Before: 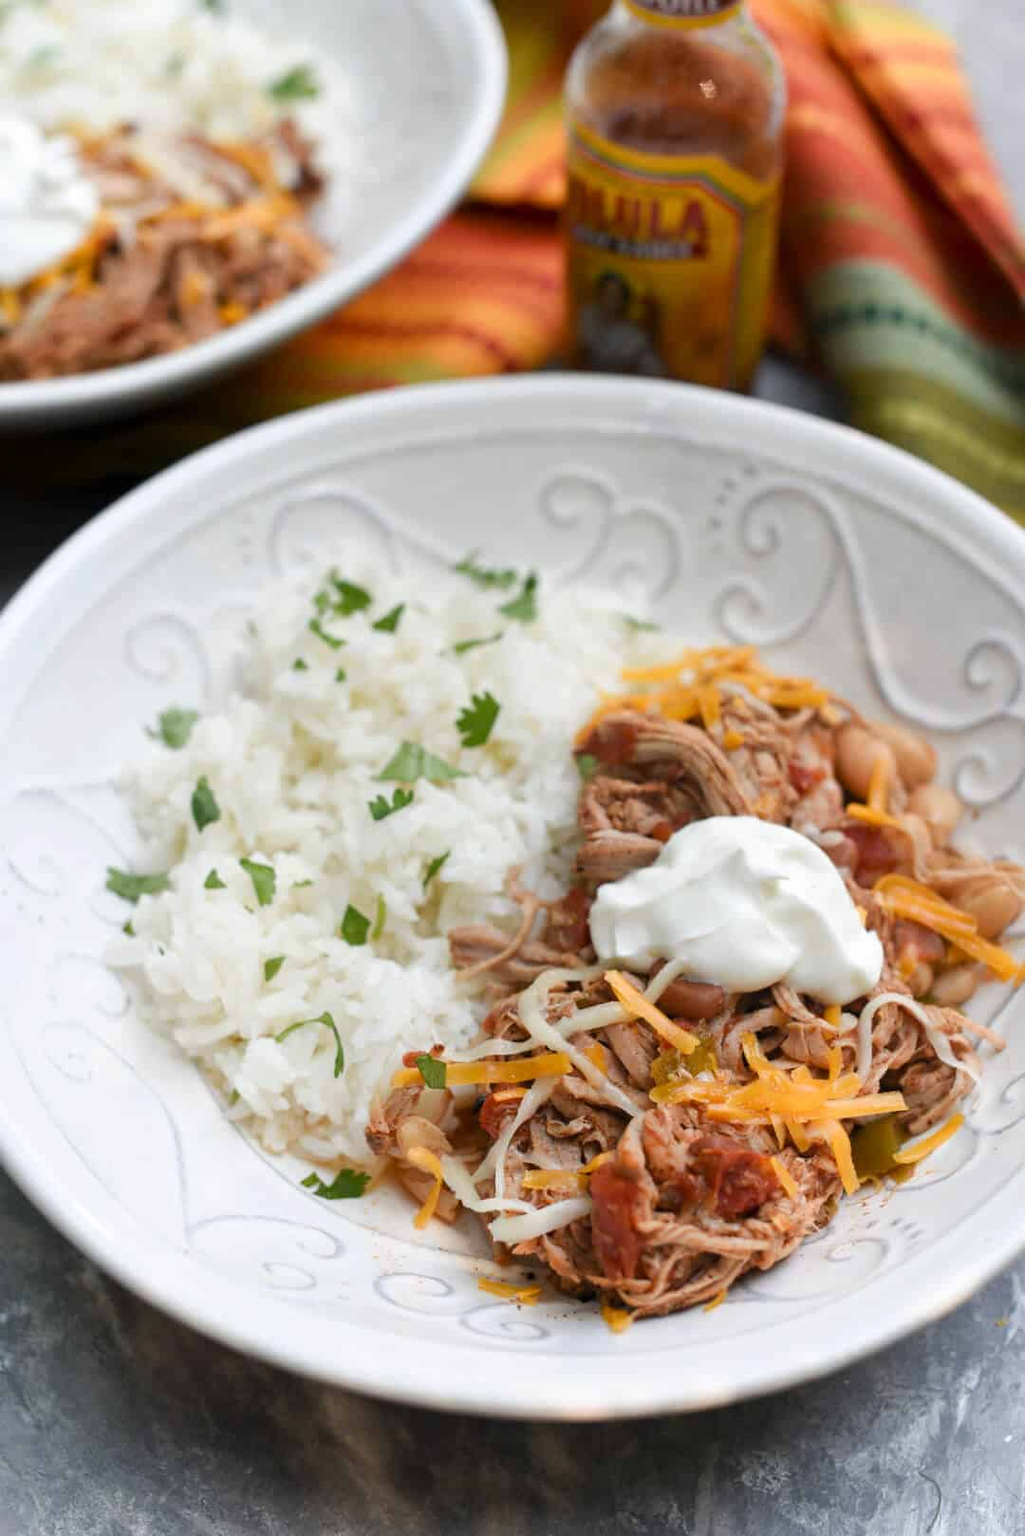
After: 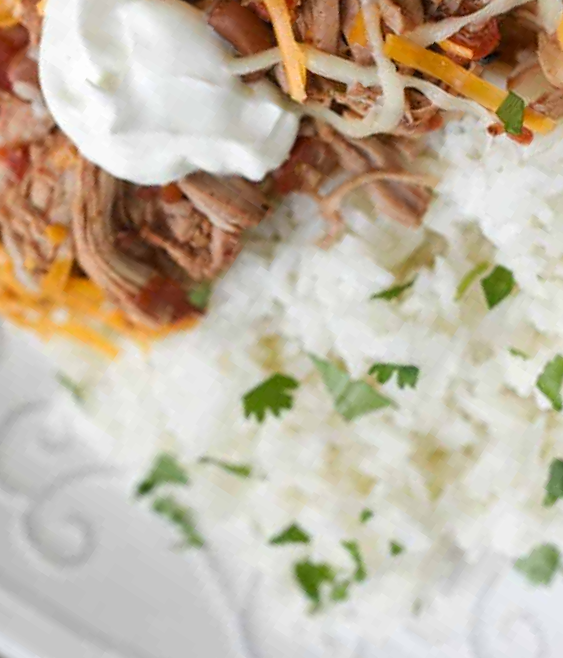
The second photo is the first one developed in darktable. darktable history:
crop and rotate: angle 146.99°, left 9.12%, top 15.653%, right 4.547%, bottom 16.97%
